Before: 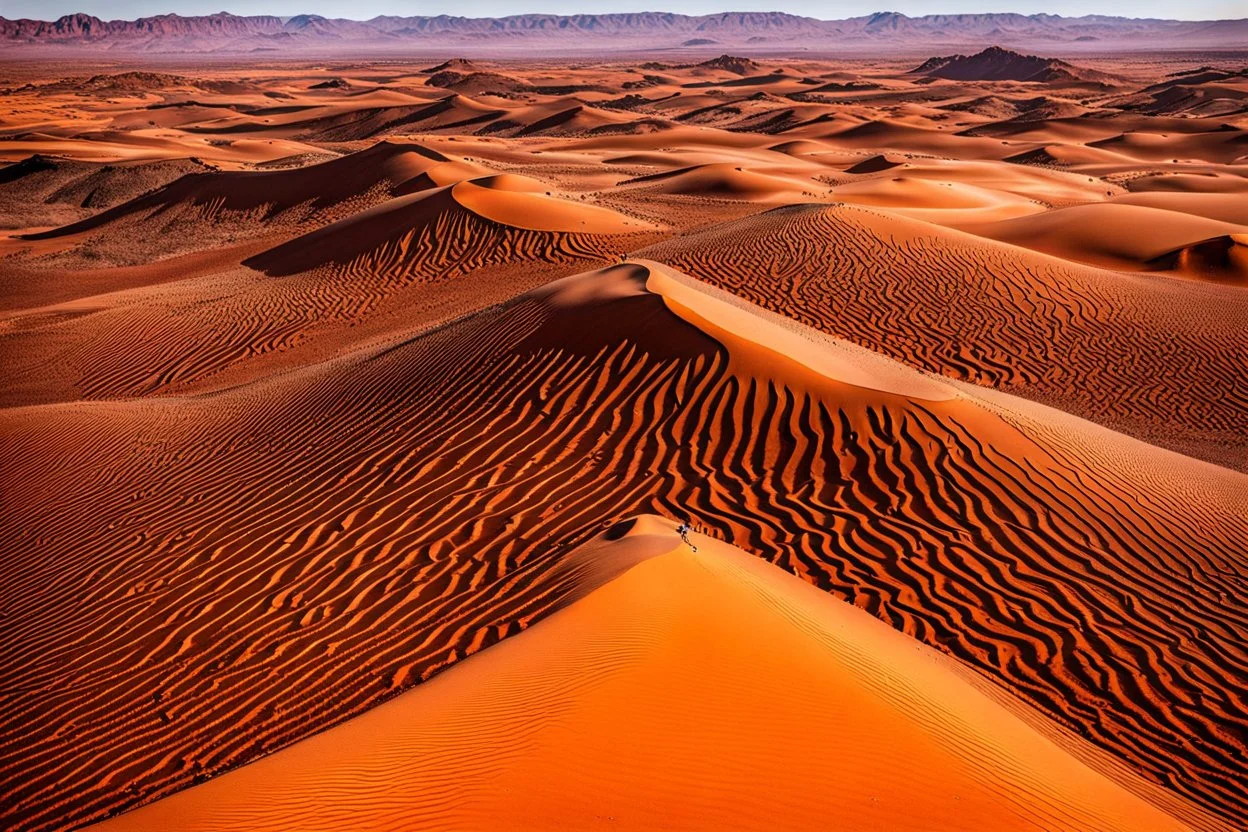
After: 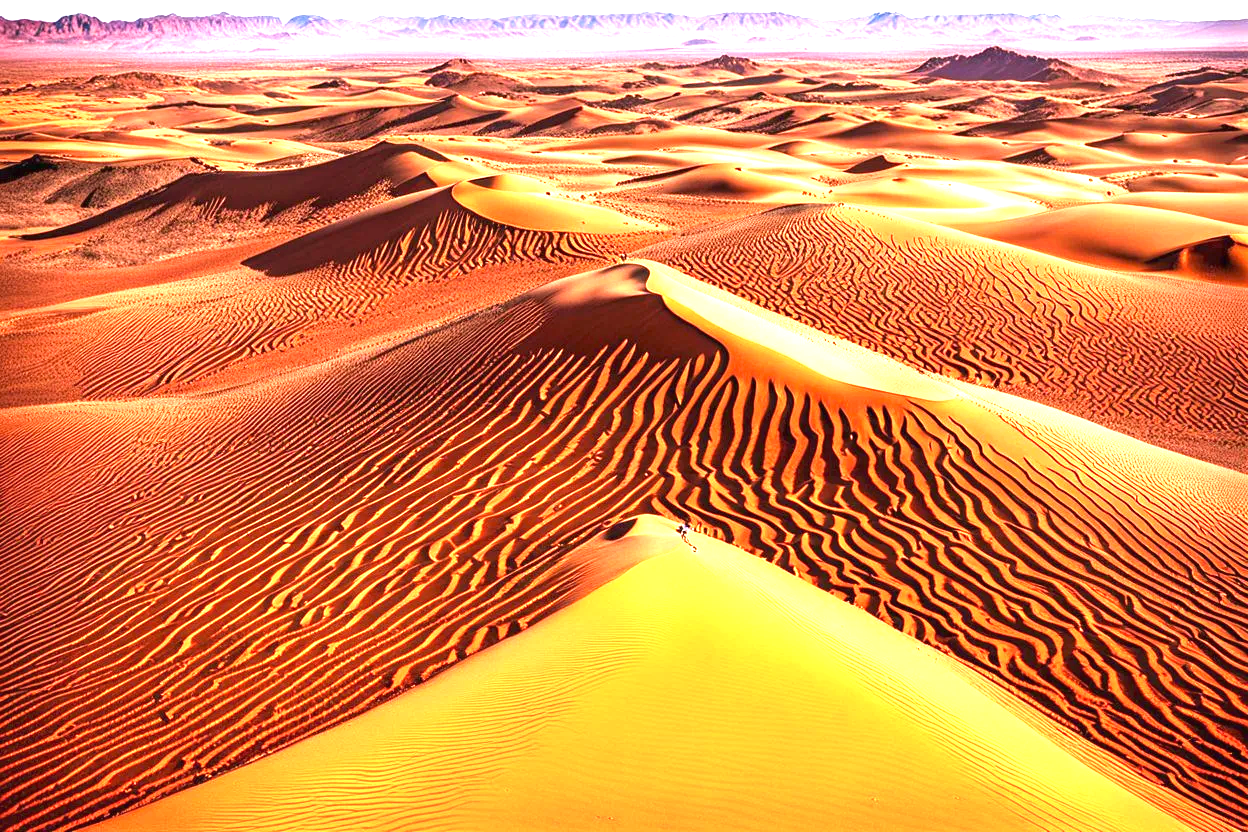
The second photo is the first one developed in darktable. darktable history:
exposure: black level correction 0, exposure 1.975 EV, compensate exposure bias true, compensate highlight preservation false
velvia: on, module defaults
